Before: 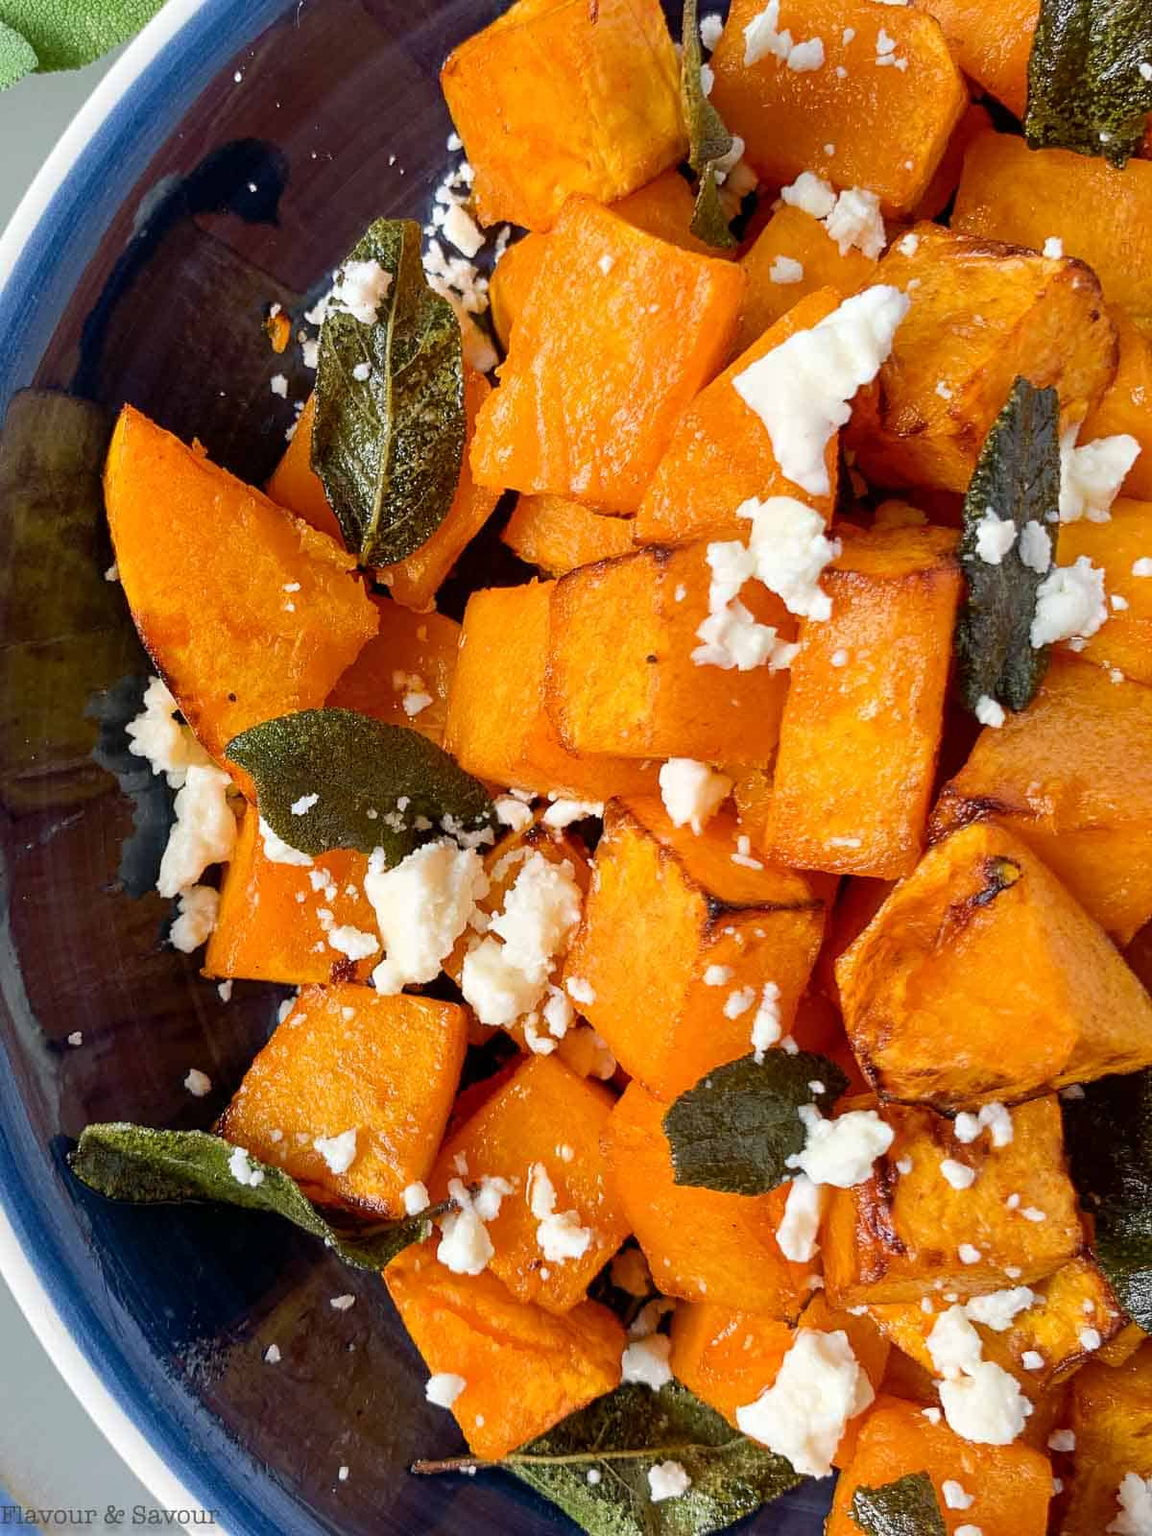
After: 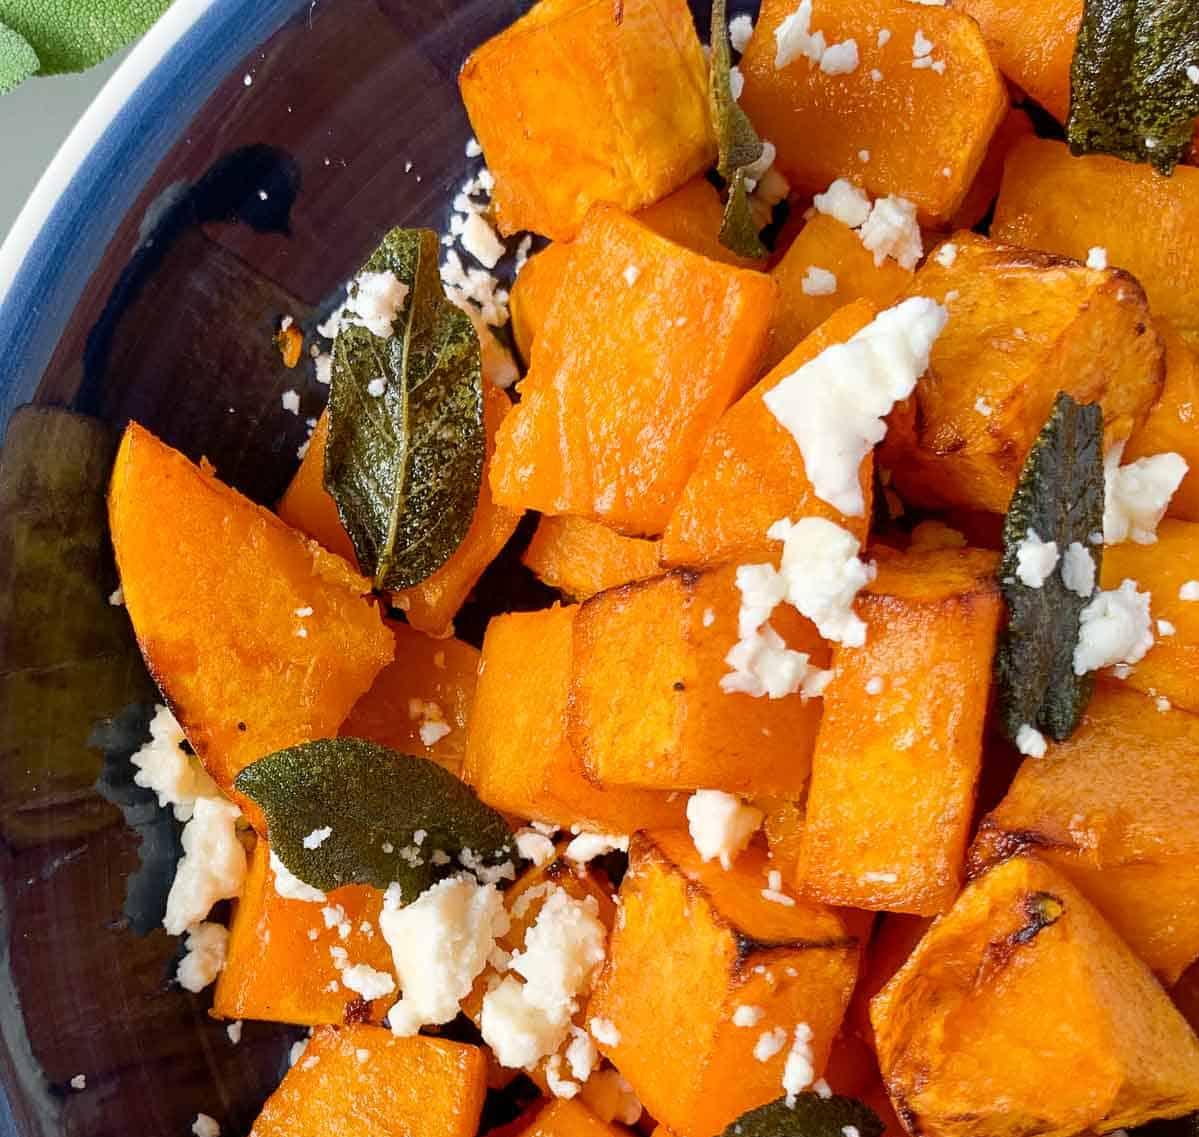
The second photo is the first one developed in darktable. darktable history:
crop: right 0.001%, bottom 28.922%
